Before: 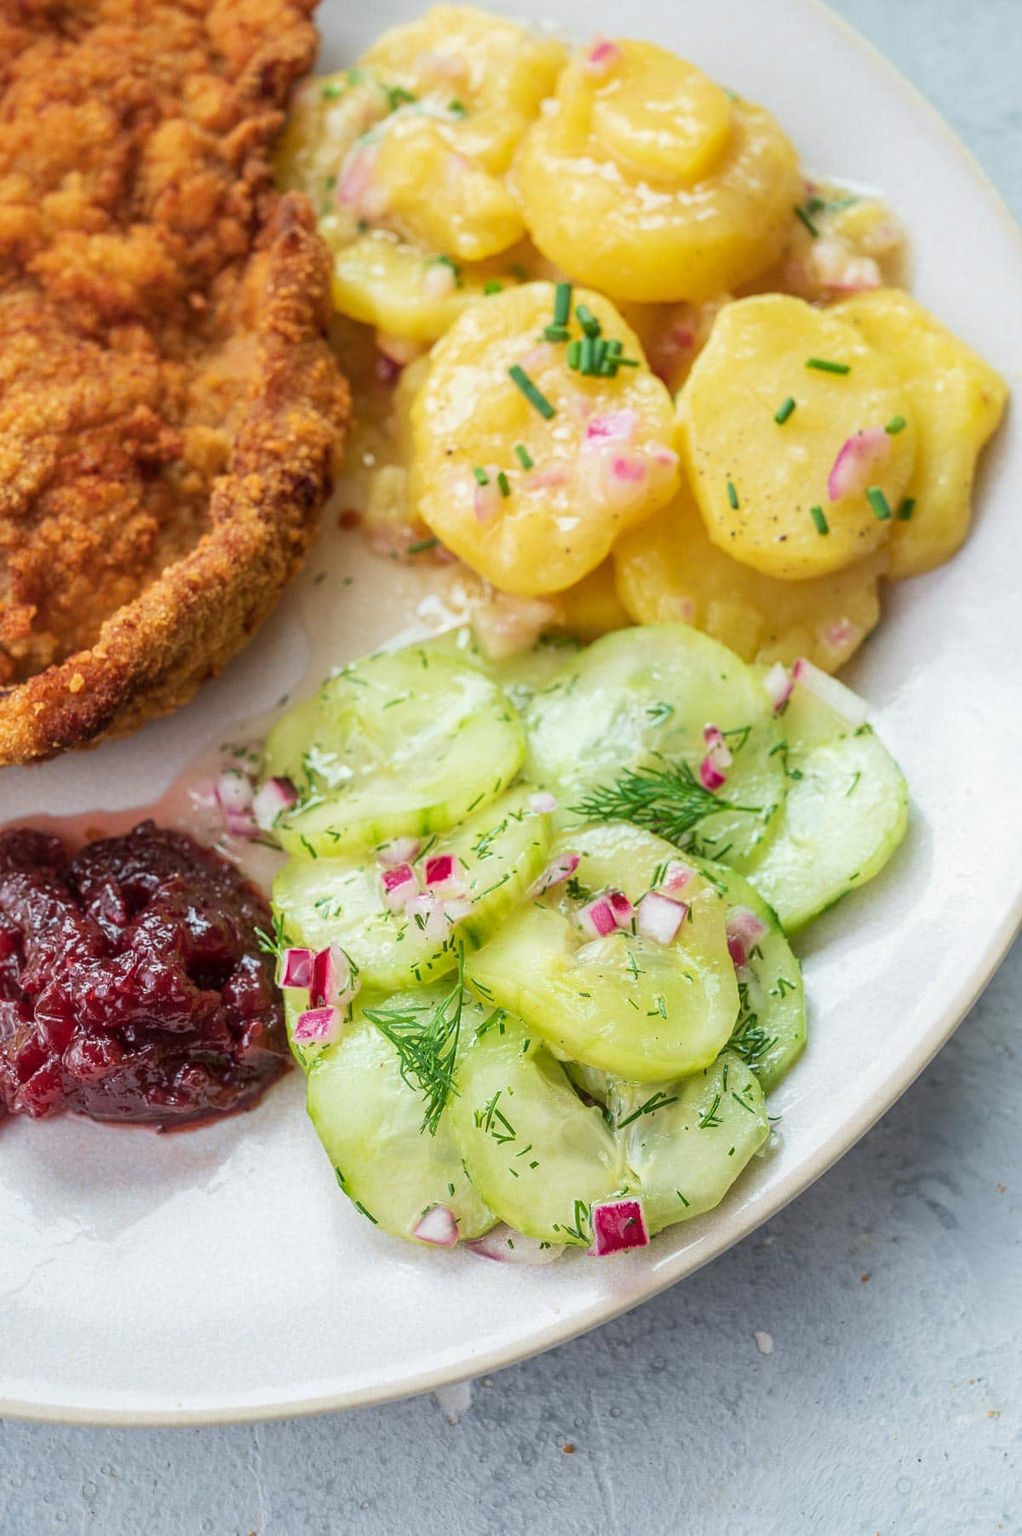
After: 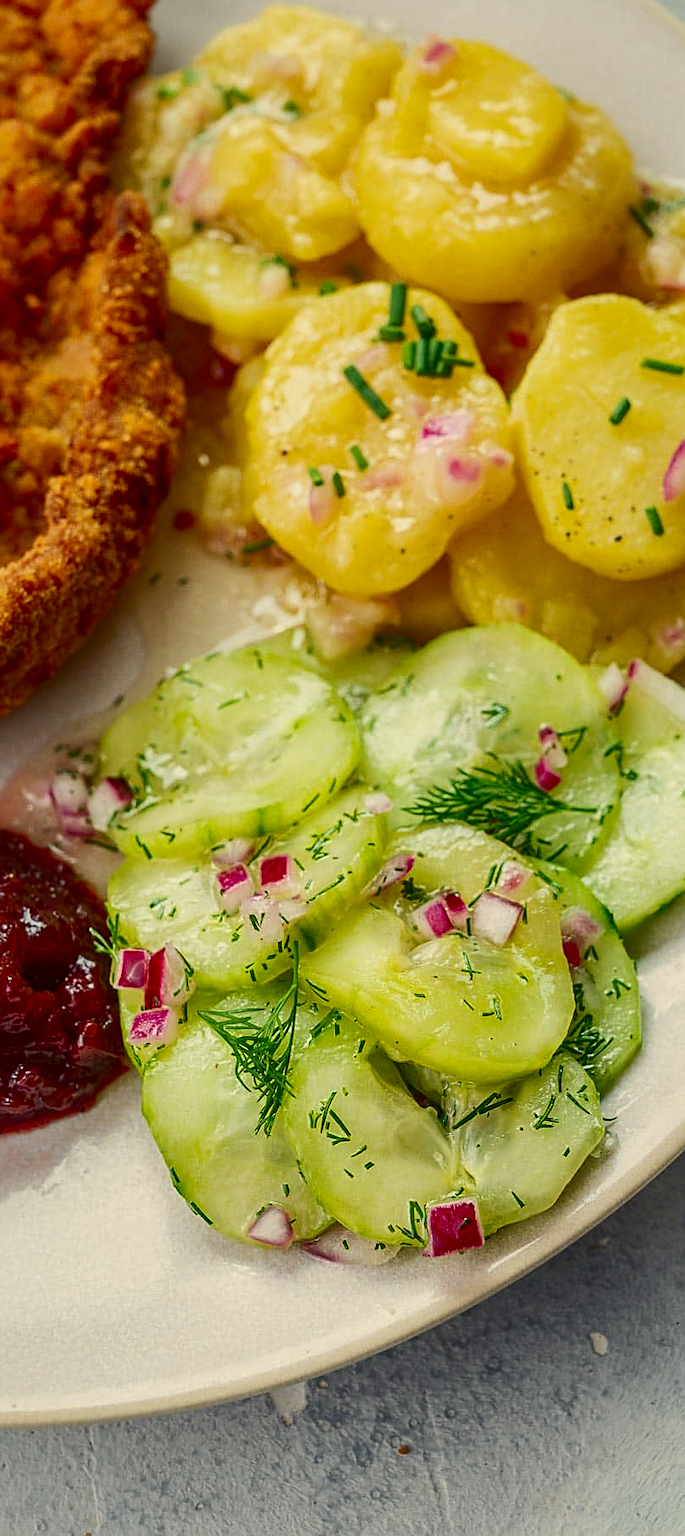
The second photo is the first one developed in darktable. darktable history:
crop and rotate: left 16.241%, right 16.633%
exposure: black level correction 0.002, exposure -0.2 EV, compensate highlight preservation false
color balance rgb: global offset › luminance 0.719%, perceptual saturation grading › global saturation -2.478%, perceptual saturation grading › highlights -7.301%, perceptual saturation grading › mid-tones 7.35%, perceptual saturation grading › shadows 4.462%
shadows and highlights: on, module defaults
contrast brightness saturation: contrast 0.236, brightness -0.239, saturation 0.138
color correction: highlights a* 1.43, highlights b* 18.17
sharpen: on, module defaults
